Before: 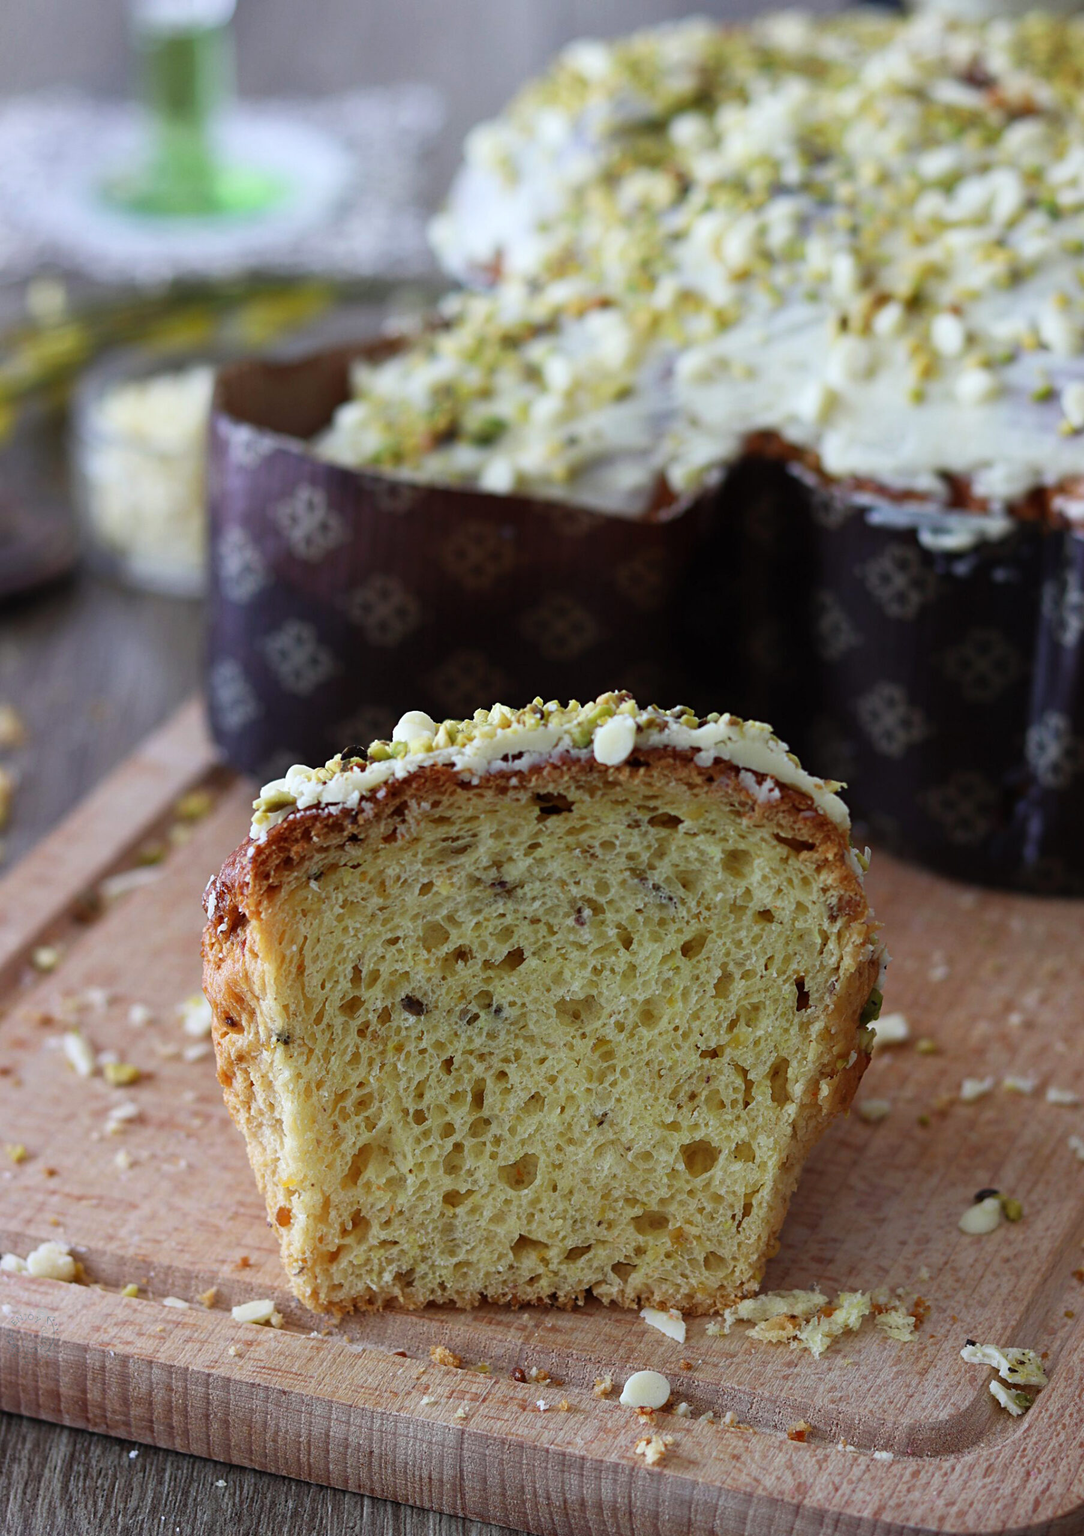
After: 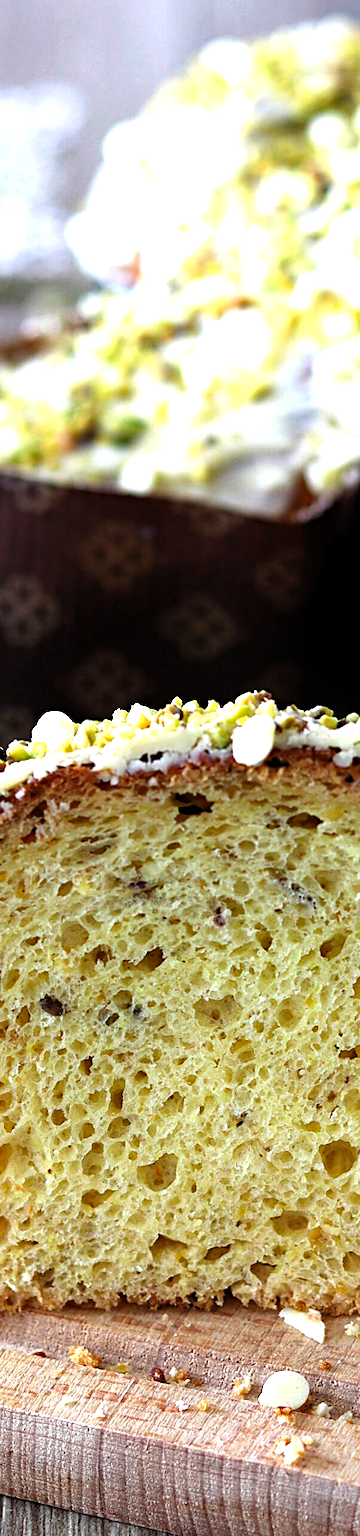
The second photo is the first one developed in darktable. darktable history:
sharpen: amount 0.2
levels: levels [0.012, 0.367, 0.697]
haze removal: compatibility mode true, adaptive false
crop: left 33.36%, right 33.36%
